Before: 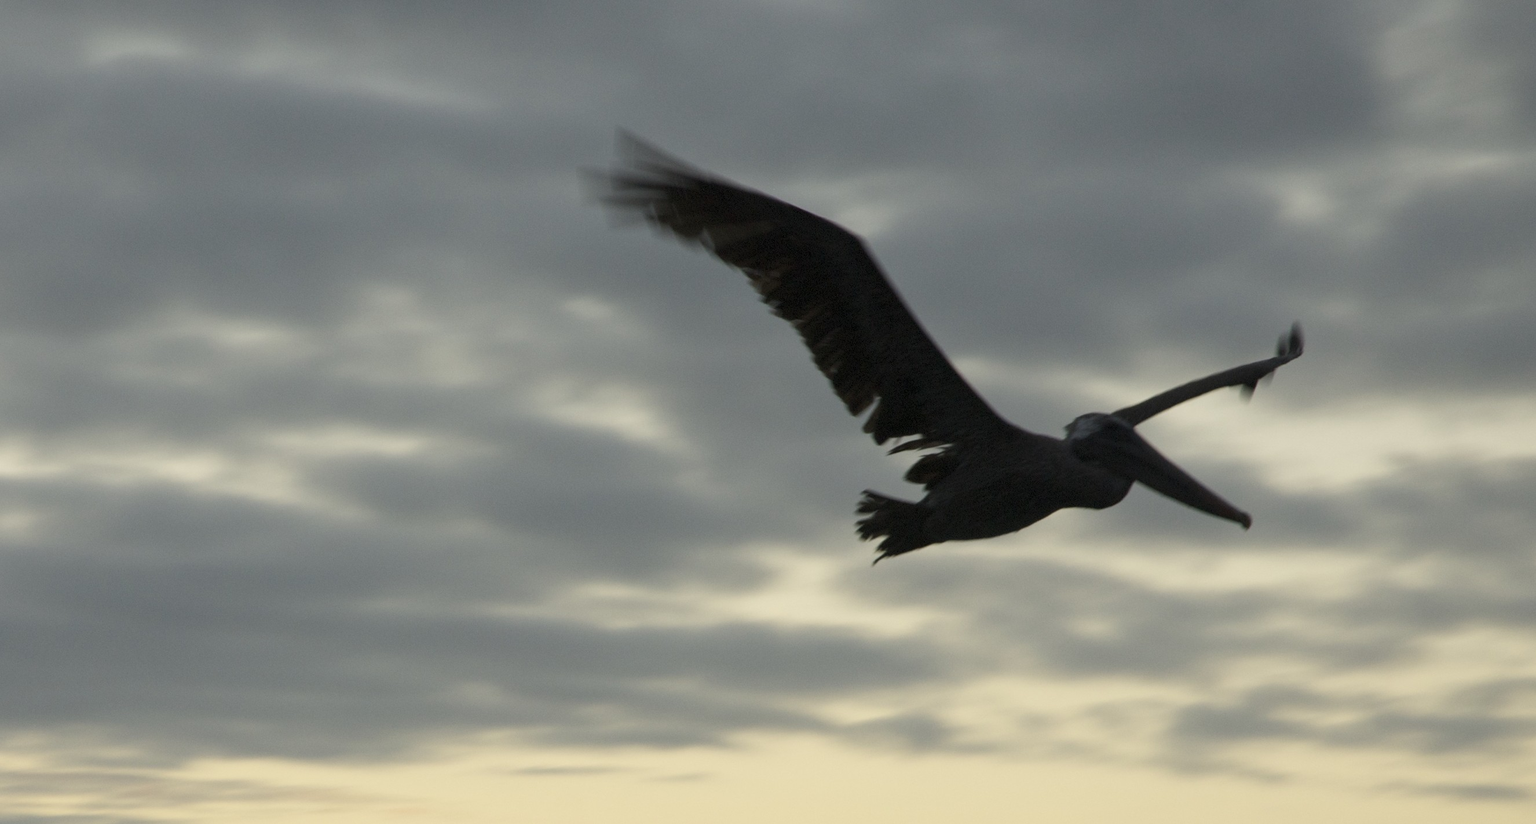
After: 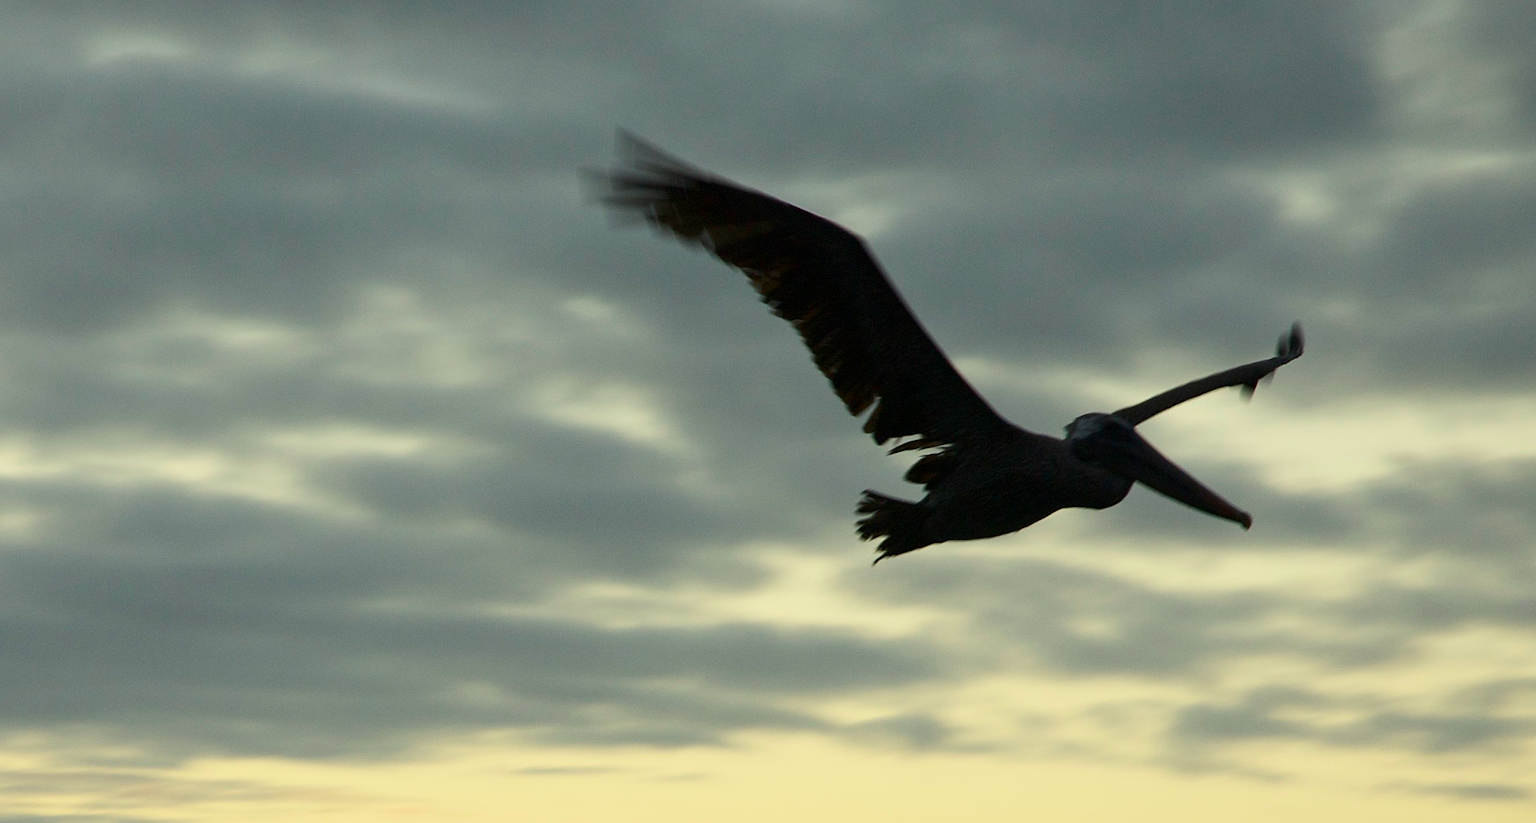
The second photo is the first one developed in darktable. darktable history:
color correction: highlights a* -4.8, highlights b* 5.03, saturation 0.967
contrast brightness saturation: contrast 0.165, saturation 0.315
sharpen: on, module defaults
